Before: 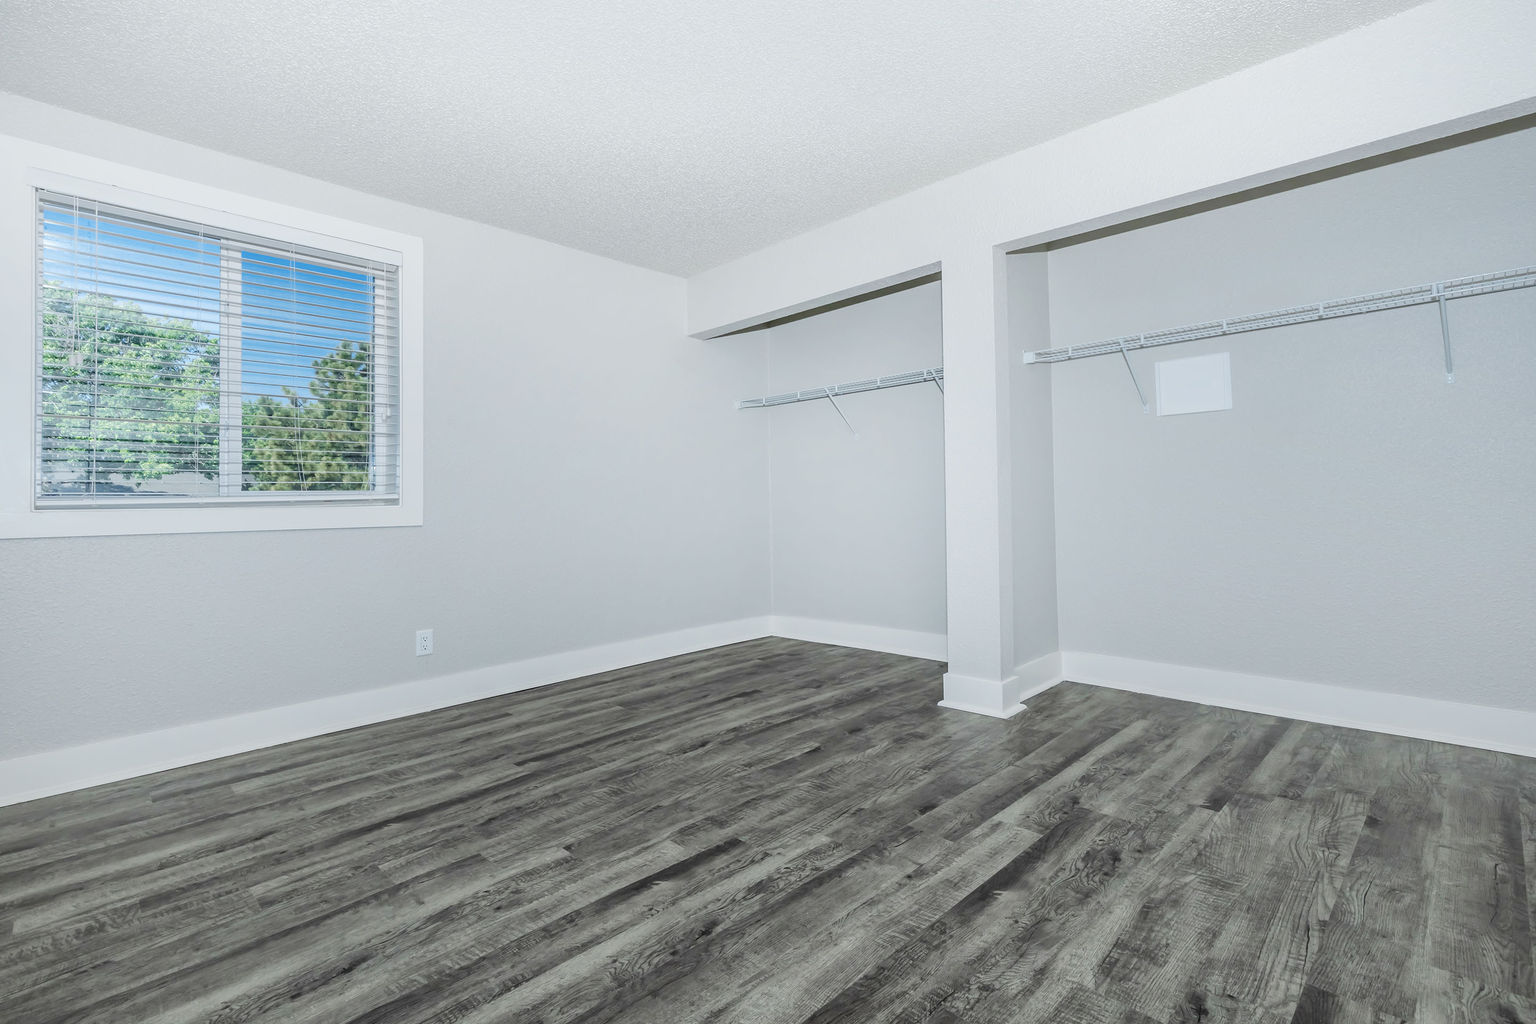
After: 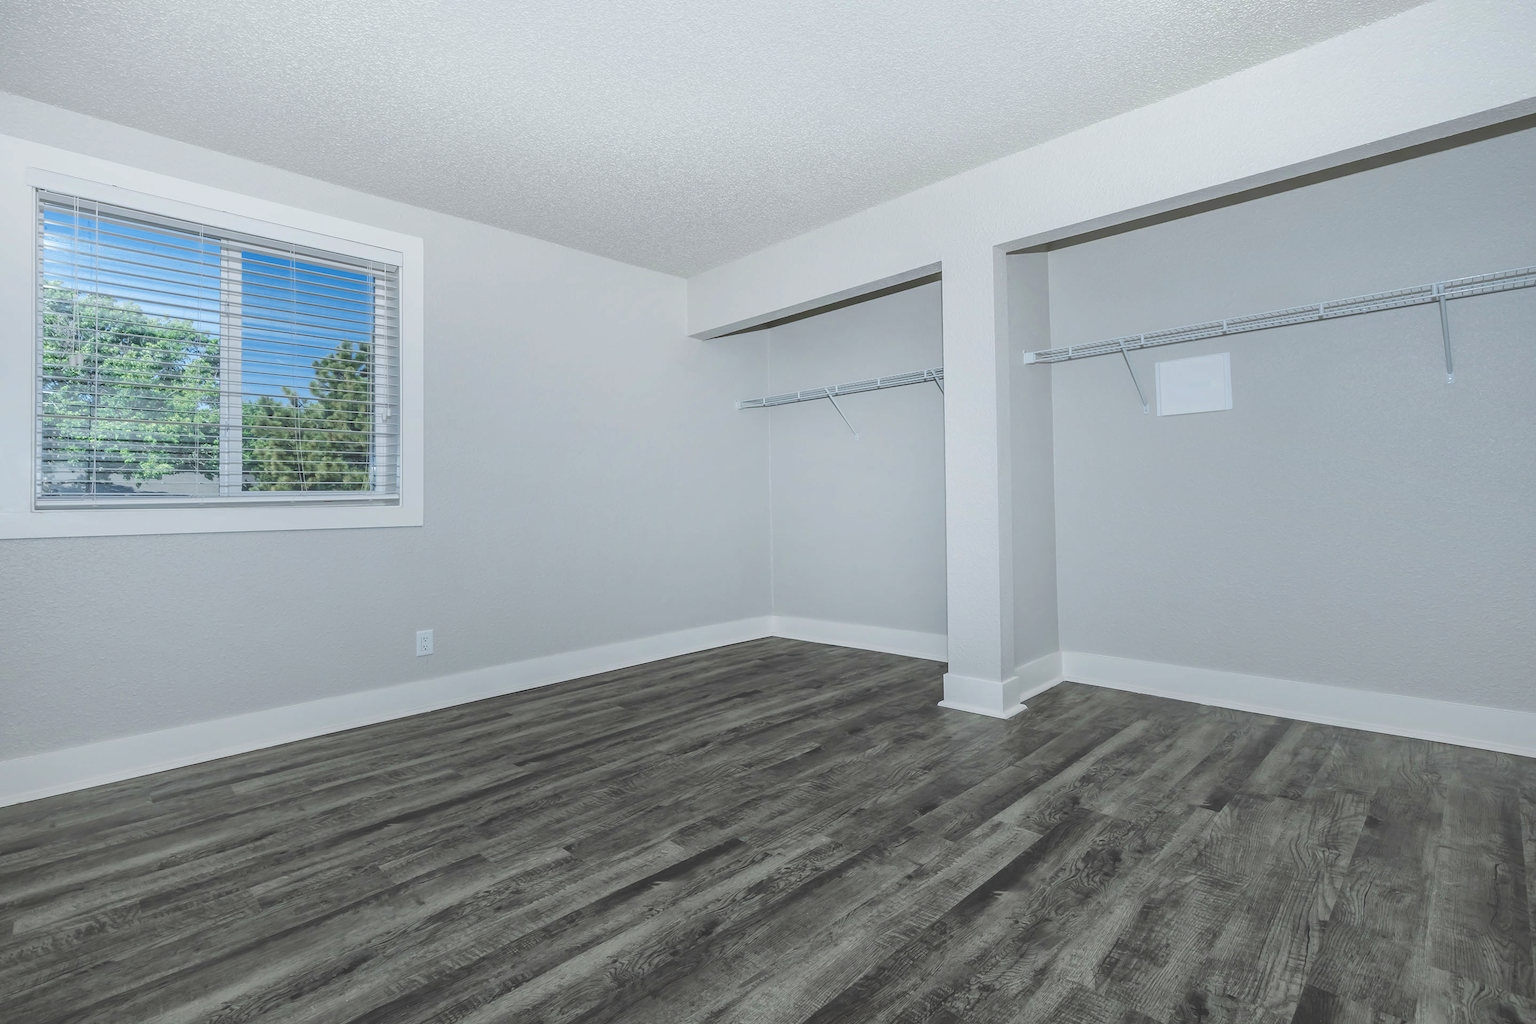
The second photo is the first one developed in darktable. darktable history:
rgb curve: curves: ch0 [(0, 0.186) (0.314, 0.284) (0.775, 0.708) (1, 1)], compensate middle gray true, preserve colors none
